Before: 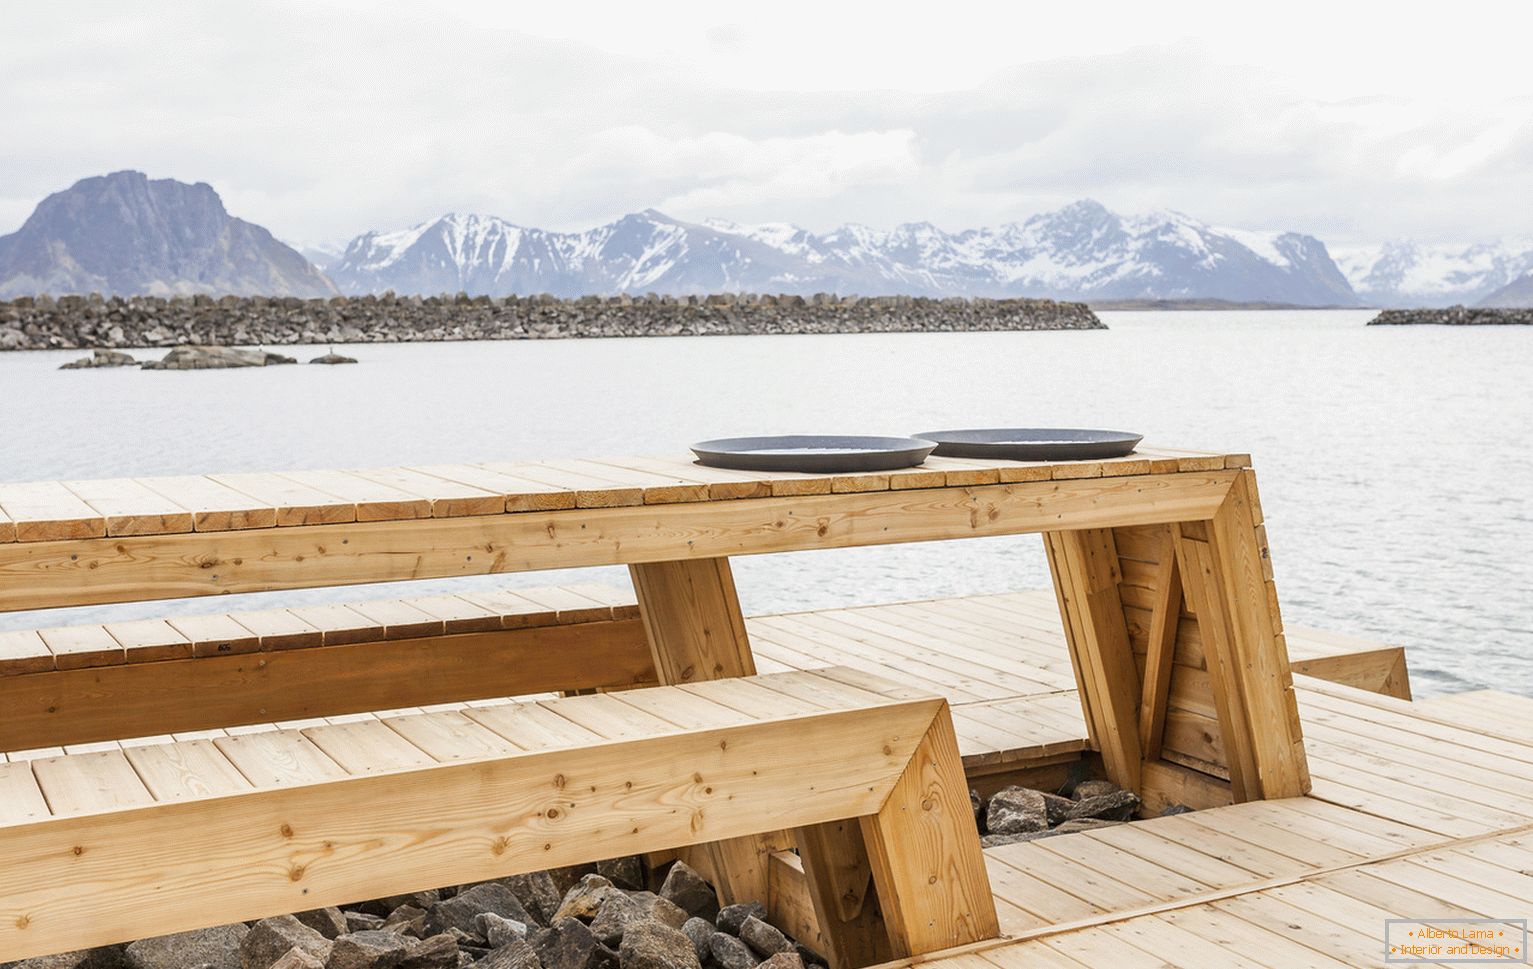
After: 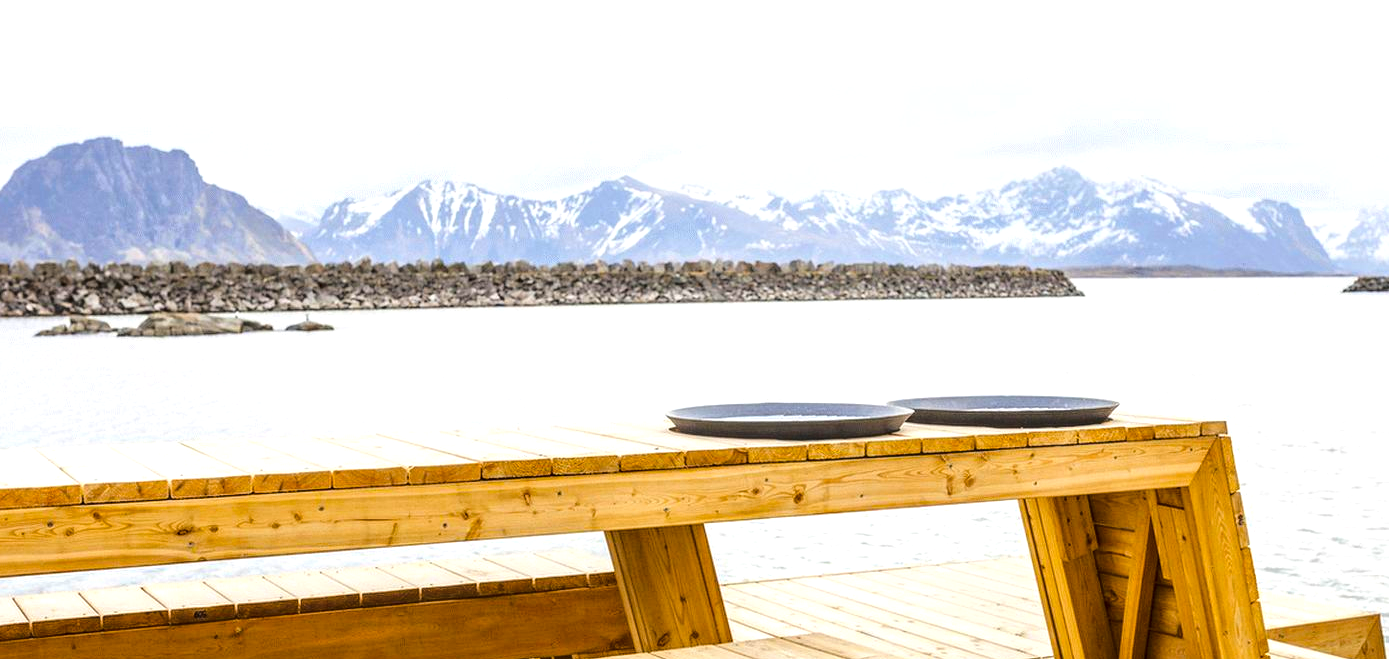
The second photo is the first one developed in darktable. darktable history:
base curve: curves: ch0 [(0, 0) (0.073, 0.04) (0.157, 0.139) (0.492, 0.492) (0.758, 0.758) (1, 1)]
exposure: exposure 0.494 EV, compensate highlight preservation false
color balance rgb: perceptual saturation grading › global saturation 19.571%, perceptual brilliance grading › global brilliance 1.426%, perceptual brilliance grading › highlights -3.974%, global vibrance 45.725%
crop: left 1.598%, top 3.461%, right 7.75%, bottom 28.434%
local contrast: on, module defaults
